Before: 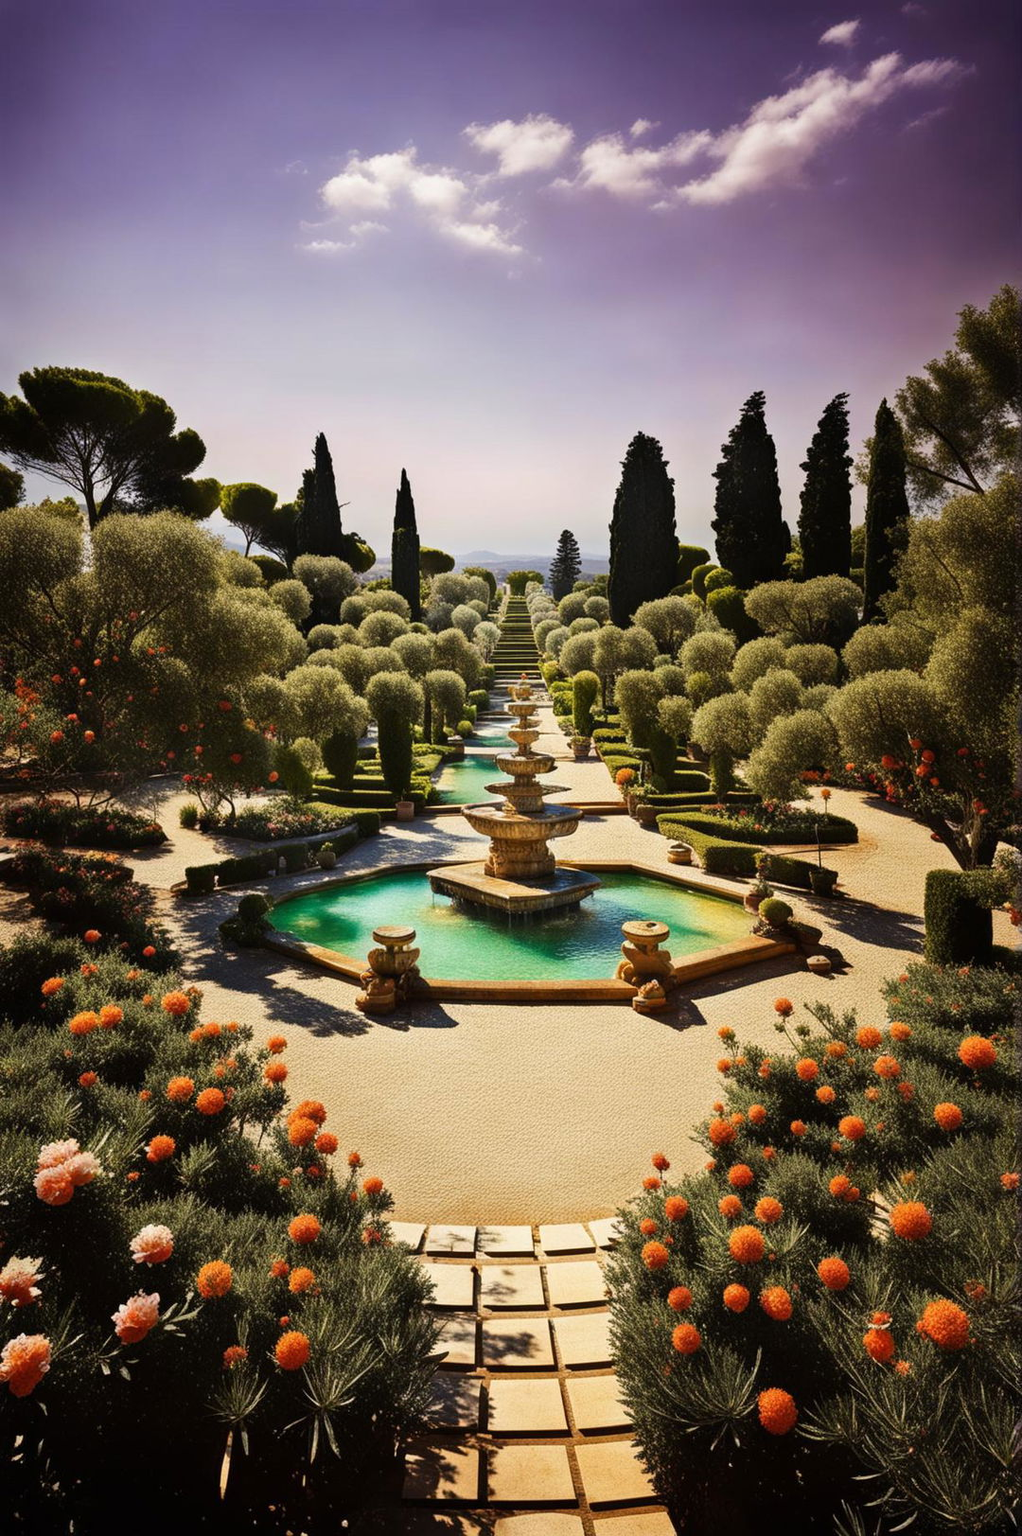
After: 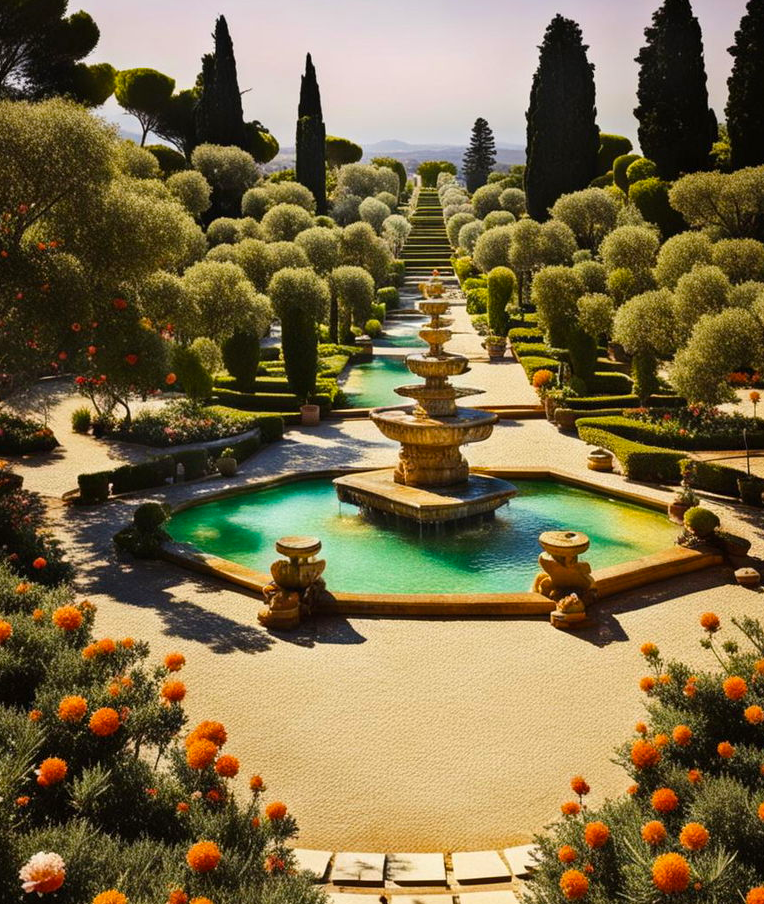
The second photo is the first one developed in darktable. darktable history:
color balance rgb: global offset › hue 172.33°, perceptual saturation grading › global saturation 19.27%
crop: left 10.943%, top 27.273%, right 18.258%, bottom 16.998%
